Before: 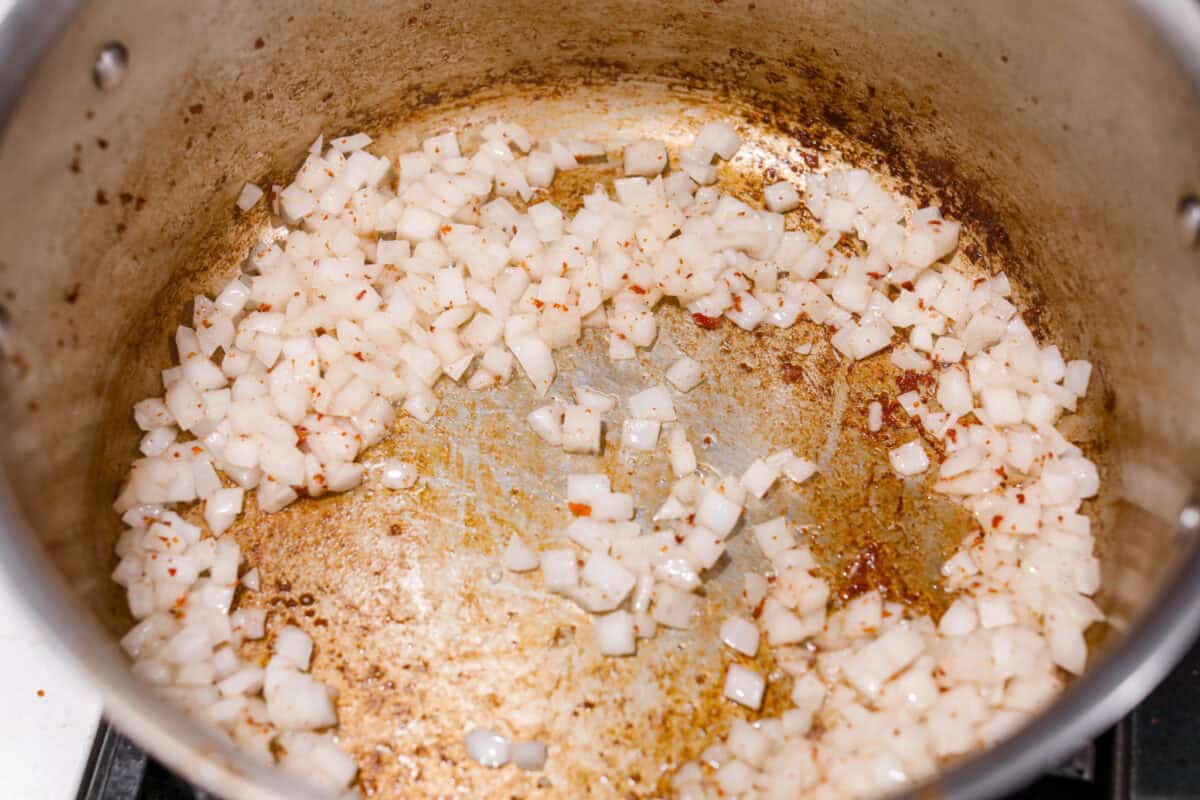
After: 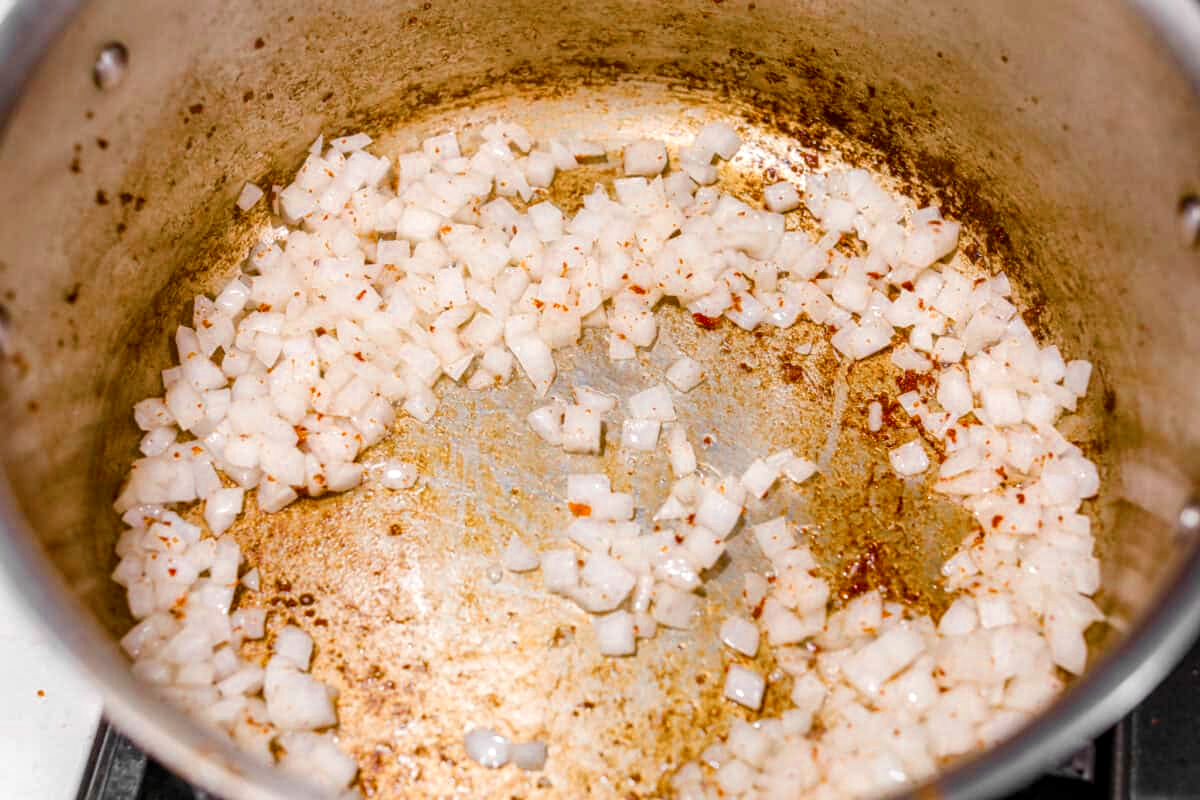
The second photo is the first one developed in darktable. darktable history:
local contrast: on, module defaults
color balance rgb: perceptual saturation grading › global saturation 35%, perceptual saturation grading › highlights -30%, perceptual saturation grading › shadows 35%, perceptual brilliance grading › global brilliance 3%, perceptual brilliance grading › highlights -3%, perceptual brilliance grading › shadows 3%
color zones: curves: ch0 [(0, 0.447) (0.184, 0.543) (0.323, 0.476) (0.429, 0.445) (0.571, 0.443) (0.714, 0.451) (0.857, 0.452) (1, 0.447)]; ch1 [(0, 0.464) (0.176, 0.46) (0.287, 0.177) (0.429, 0.002) (0.571, 0) (0.714, 0) (0.857, 0) (1, 0.464)], mix 20%
